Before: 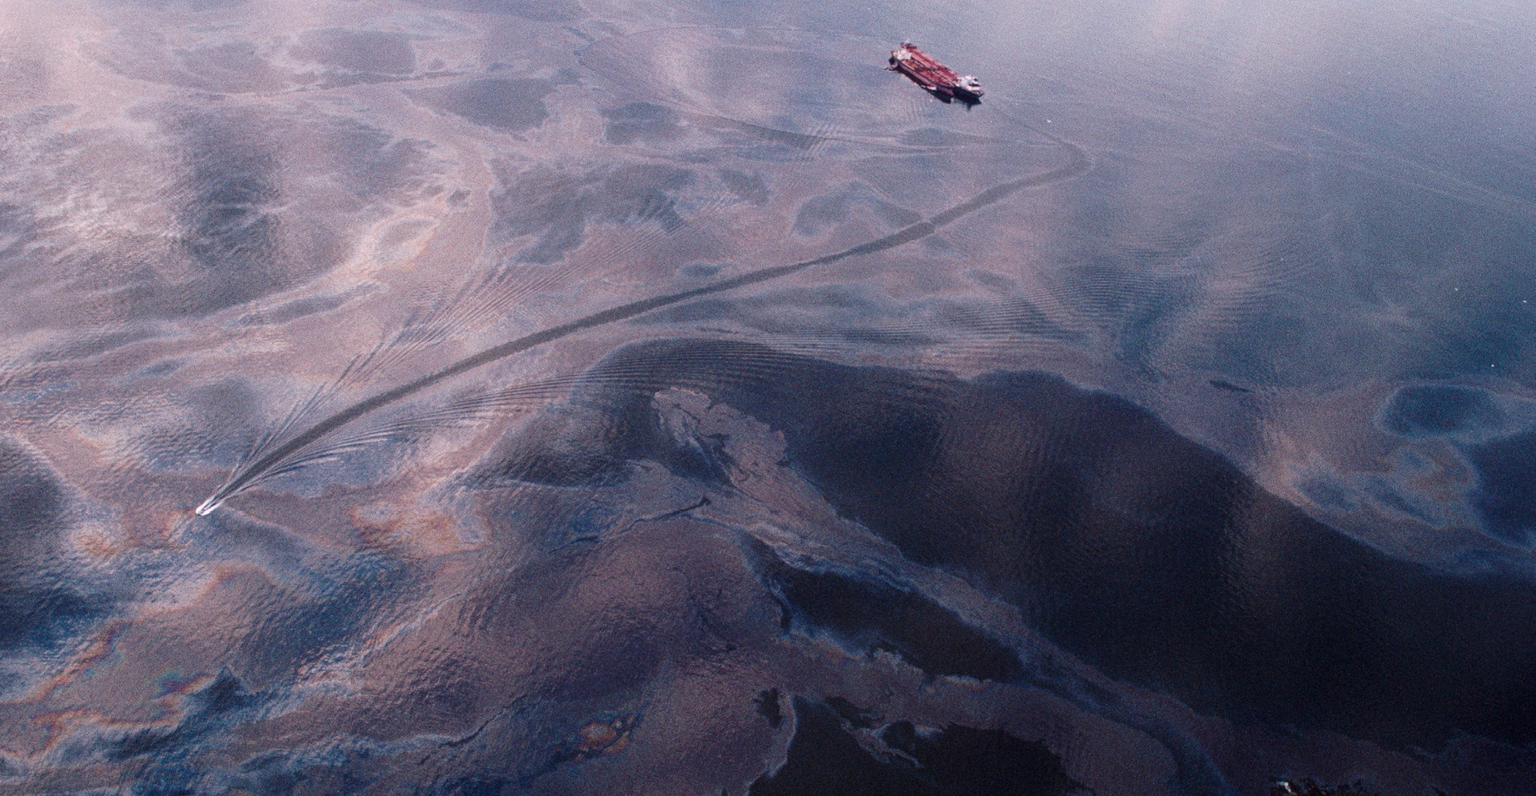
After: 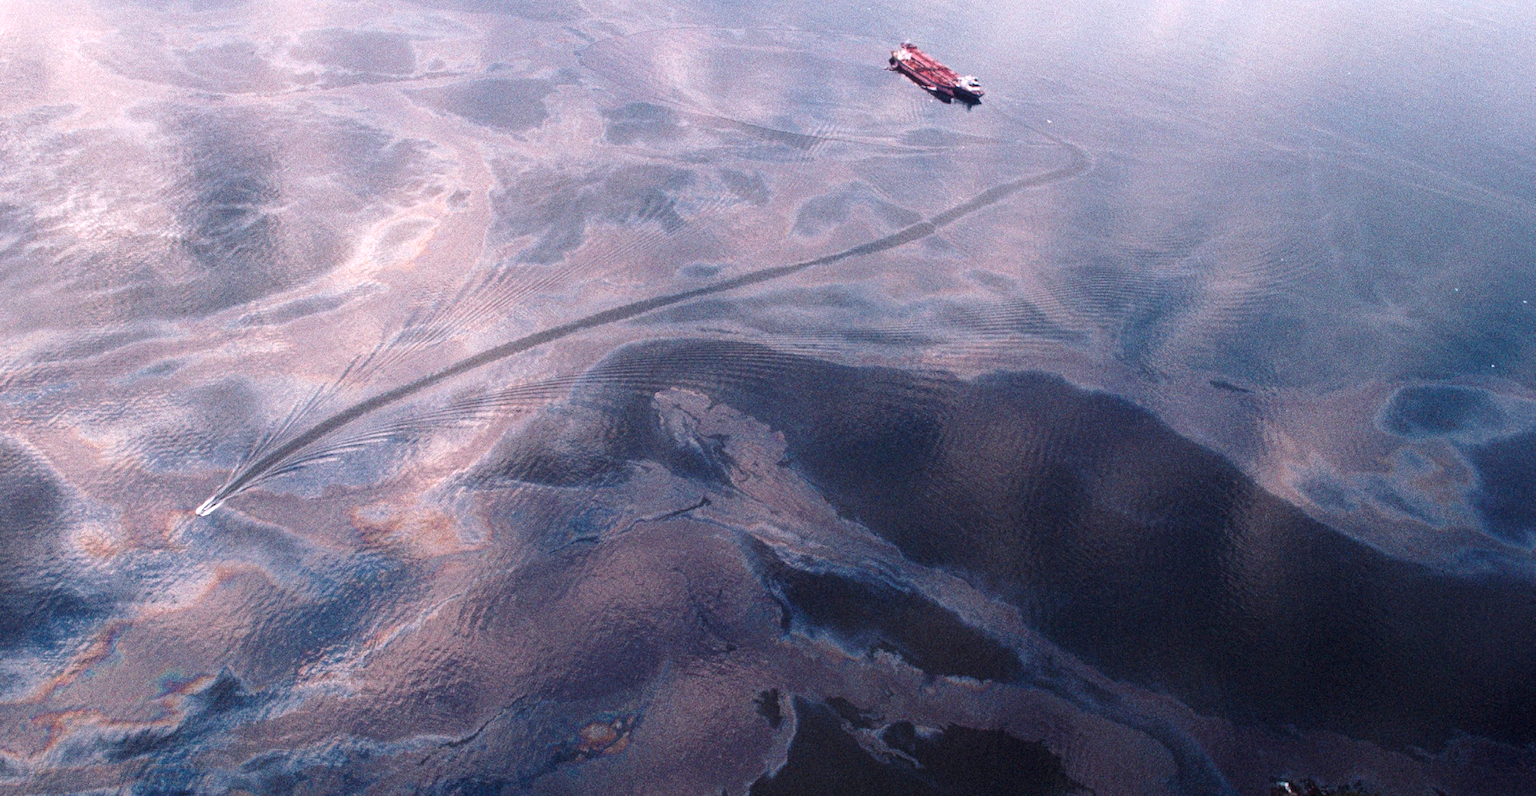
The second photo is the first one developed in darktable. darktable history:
exposure: exposure 0.631 EV, compensate highlight preservation false
